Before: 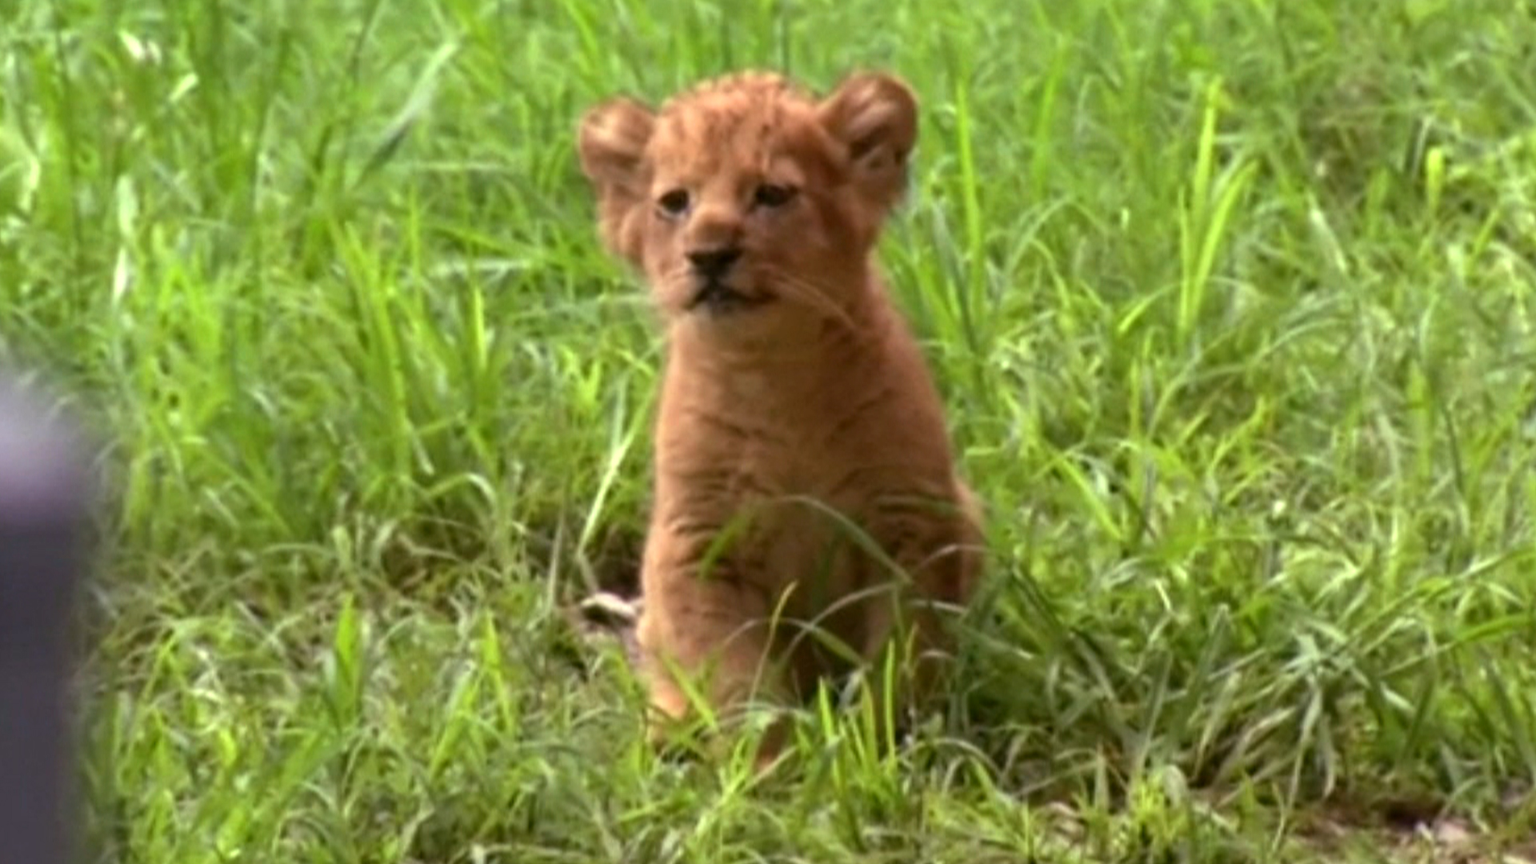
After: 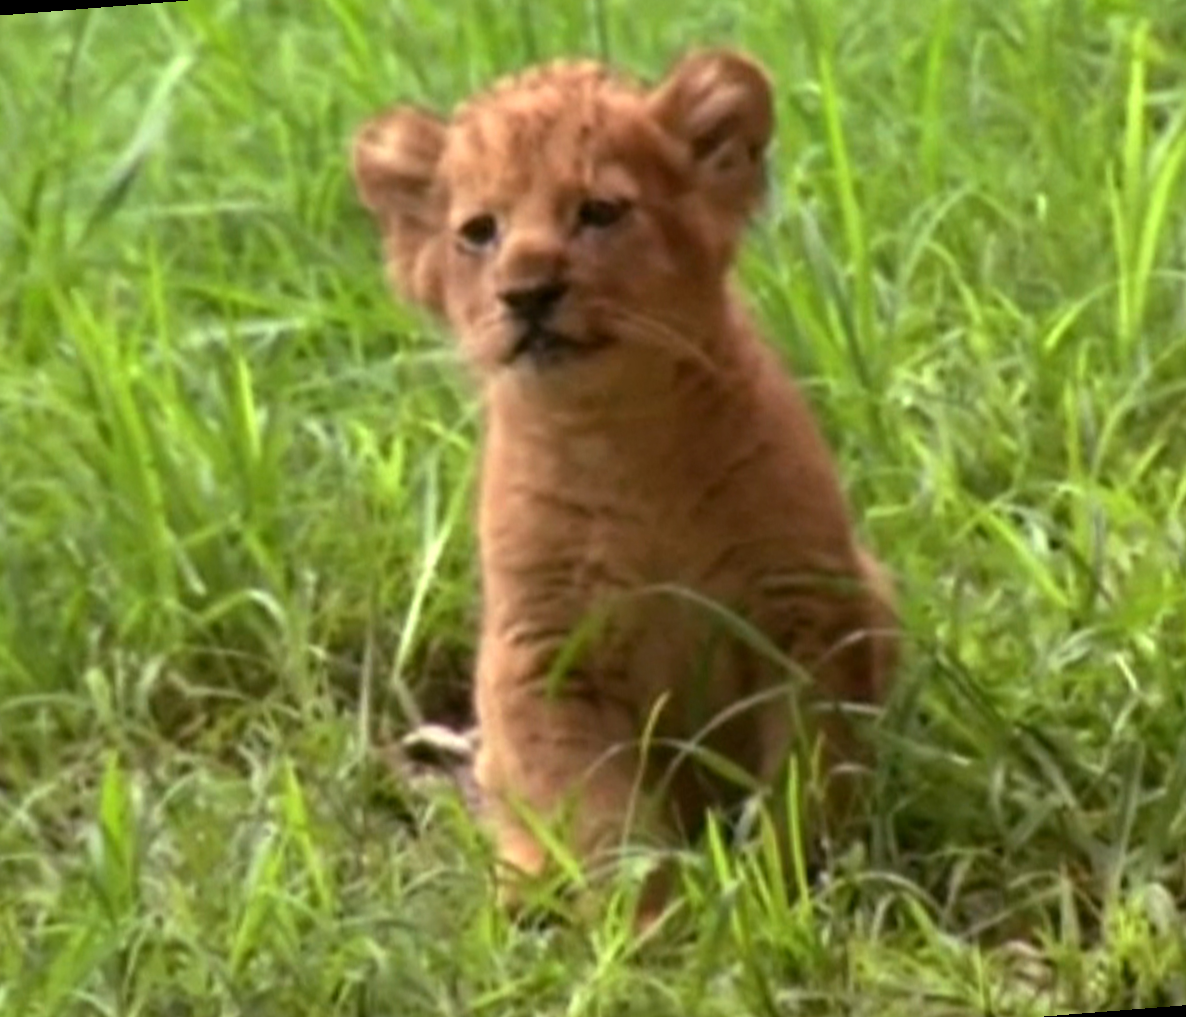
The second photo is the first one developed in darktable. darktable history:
rotate and perspective: rotation -4.57°, crop left 0.054, crop right 0.944, crop top 0.087, crop bottom 0.914
crop and rotate: left 15.446%, right 17.836%
